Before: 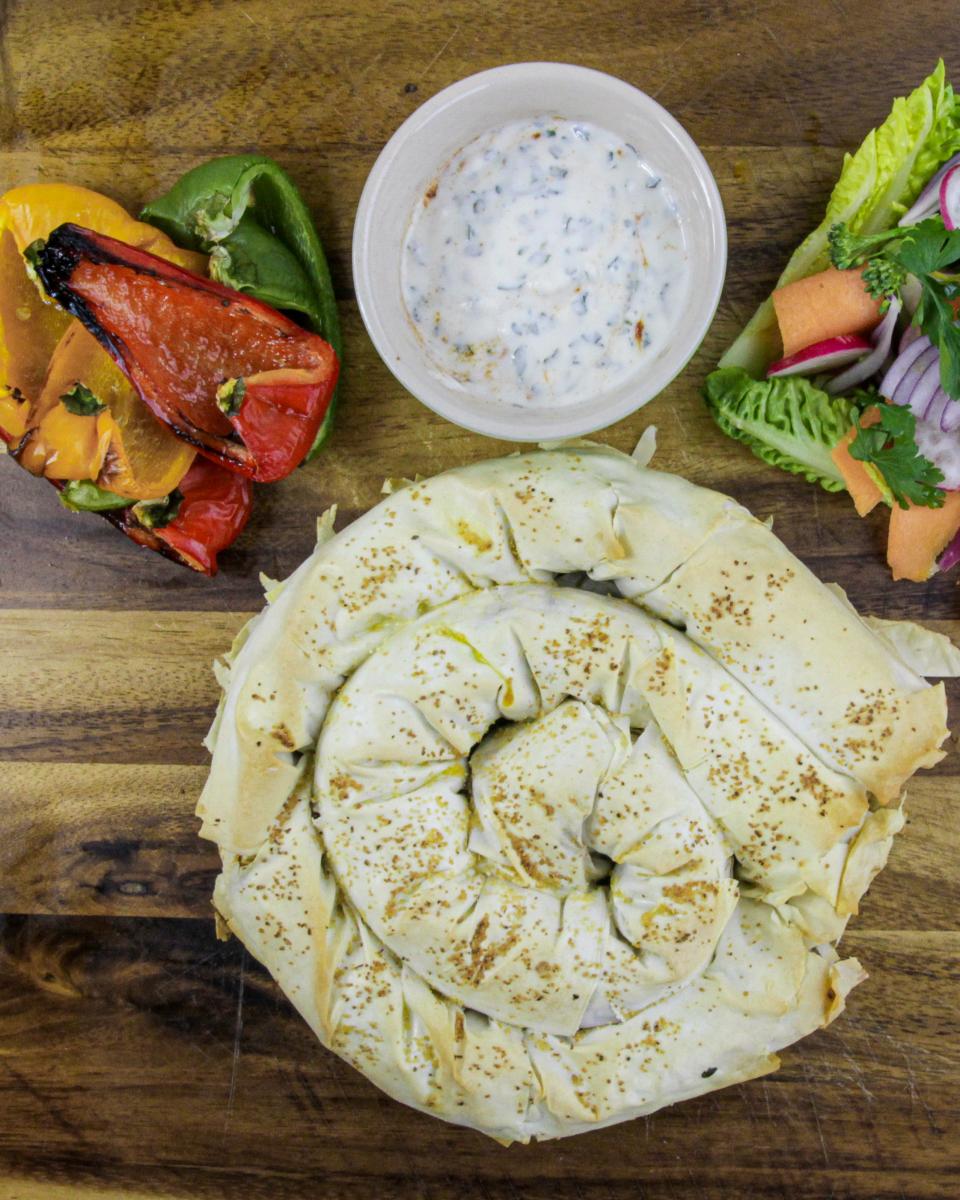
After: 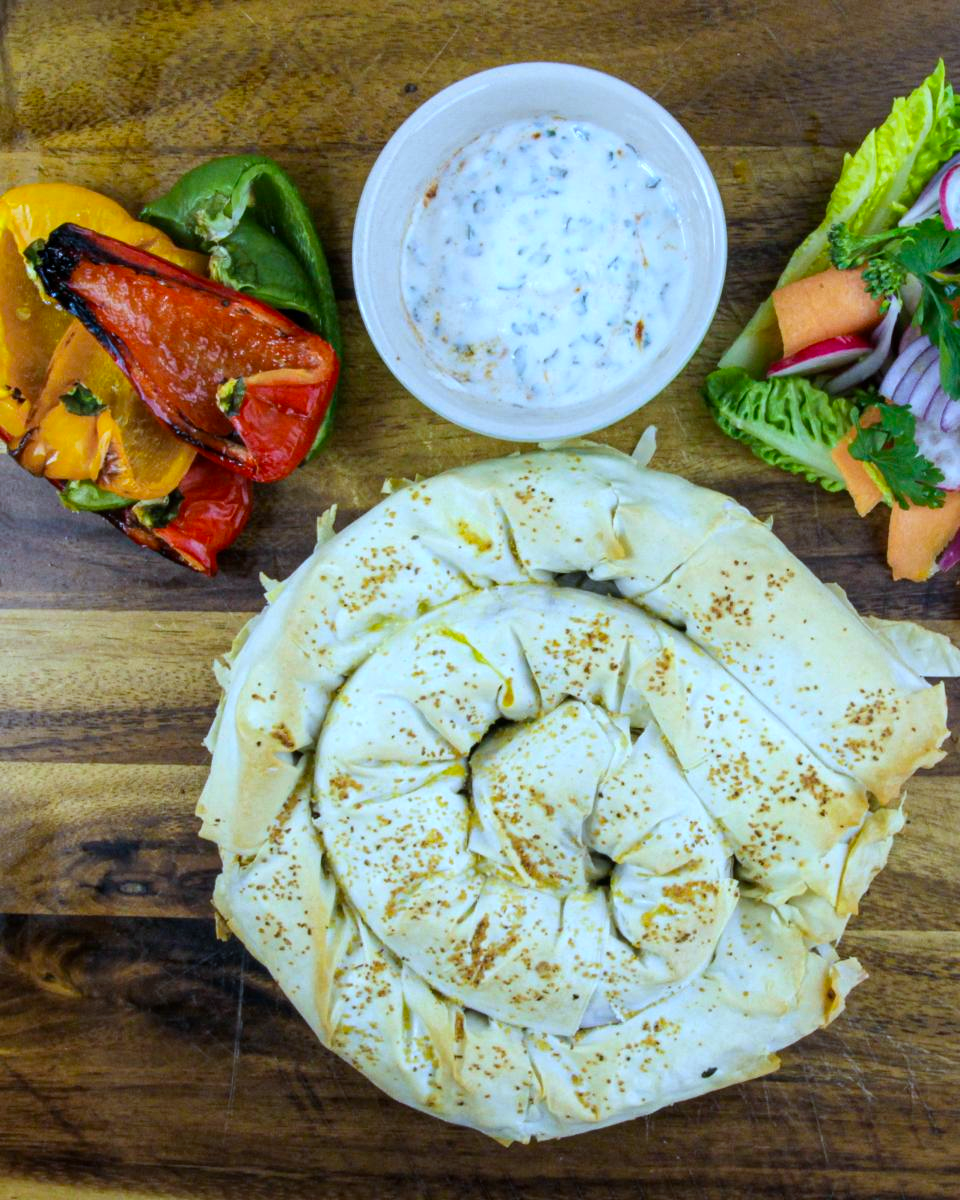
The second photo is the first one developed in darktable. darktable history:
color calibration: output R [1.063, -0.012, -0.003, 0], output G [0, 1.022, 0.021, 0], output B [-0.079, 0.047, 1, 0], illuminant custom, x 0.389, y 0.387, temperature 3838.64 K
color balance: contrast 6.48%, output saturation 113.3%
